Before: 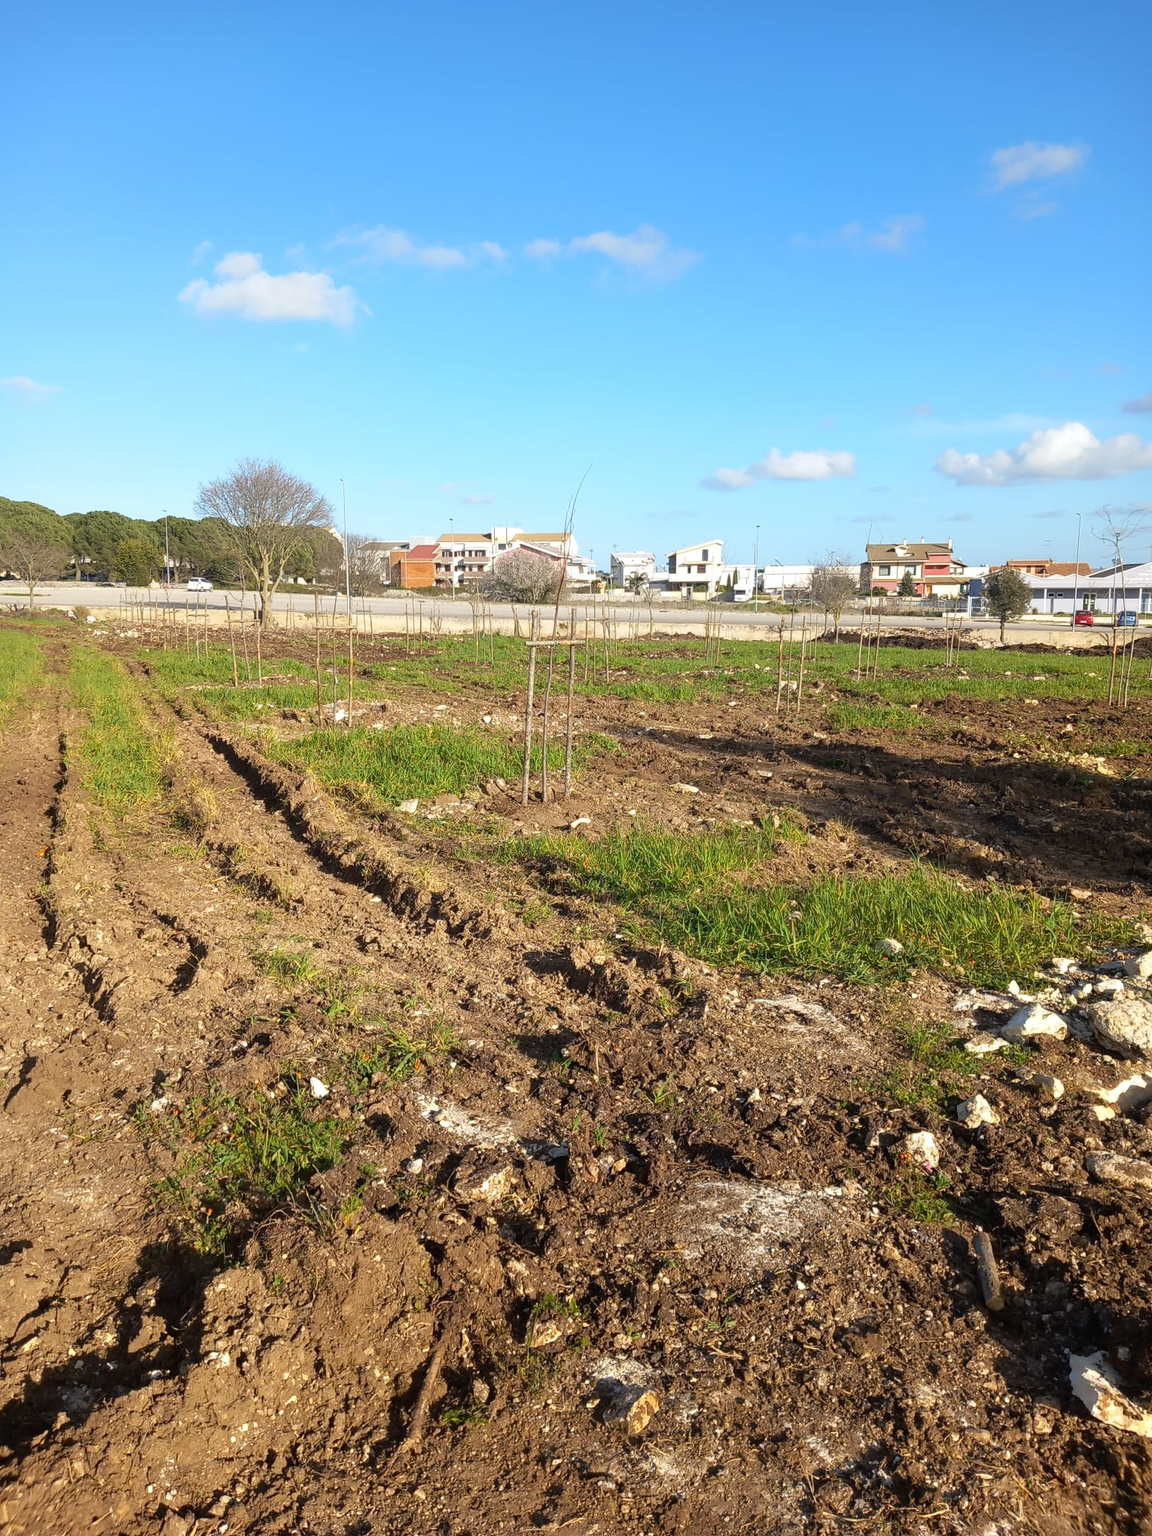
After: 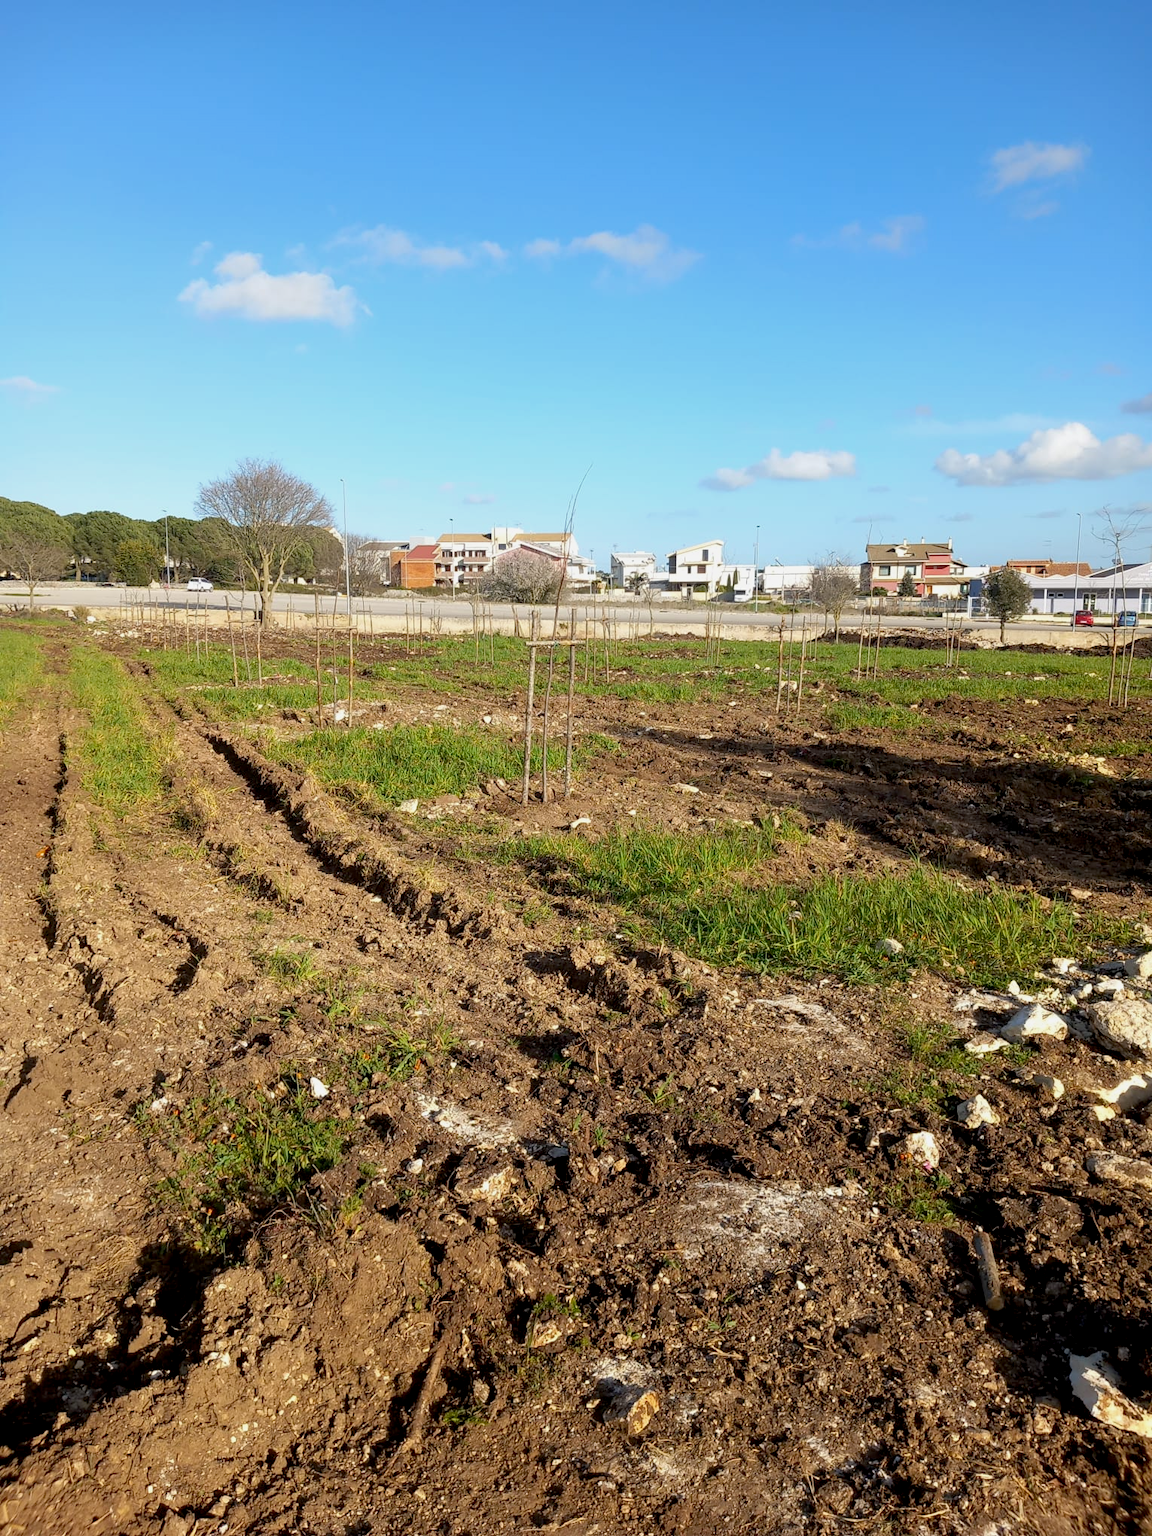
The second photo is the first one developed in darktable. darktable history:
tone equalizer: edges refinement/feathering 500, mask exposure compensation -1.57 EV, preserve details no
exposure: black level correction 0.009, exposure -0.16 EV, compensate exposure bias true, compensate highlight preservation false
